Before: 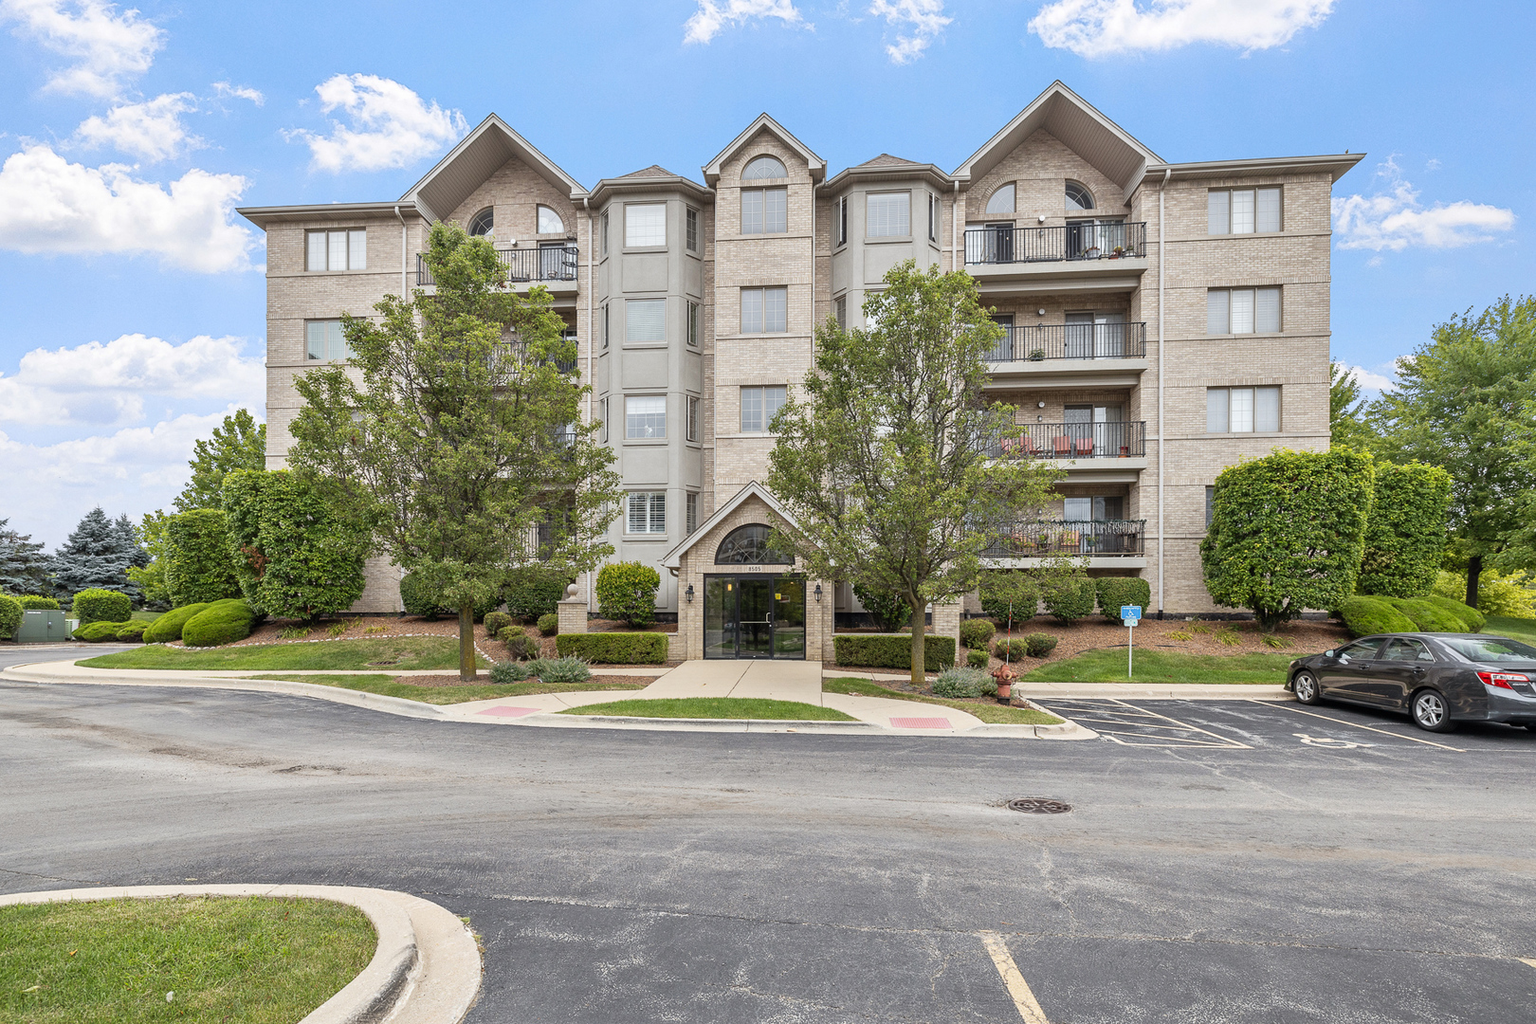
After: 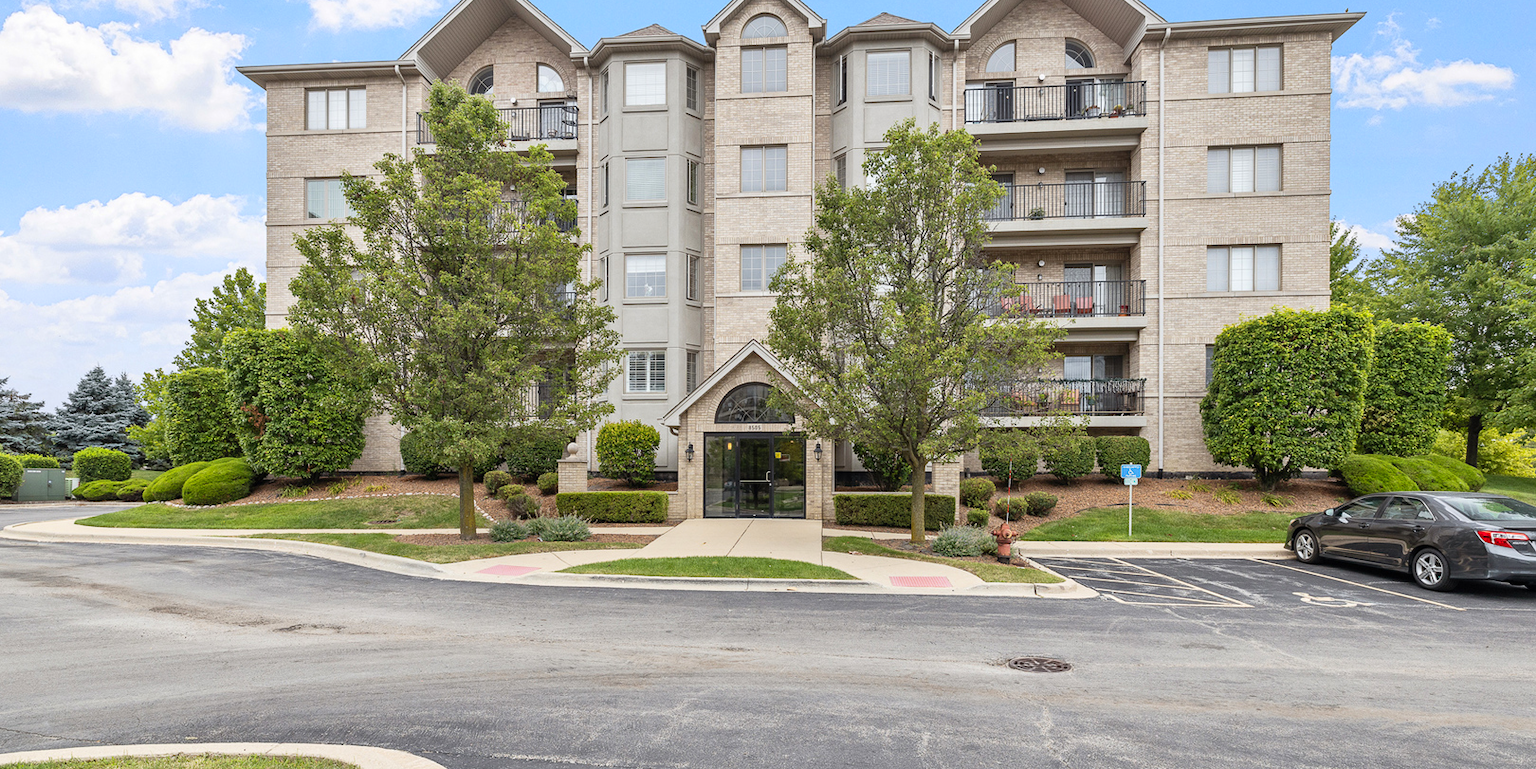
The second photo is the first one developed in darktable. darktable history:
crop: top 13.842%, bottom 10.884%
contrast brightness saturation: contrast 0.096, brightness 0.036, saturation 0.092
